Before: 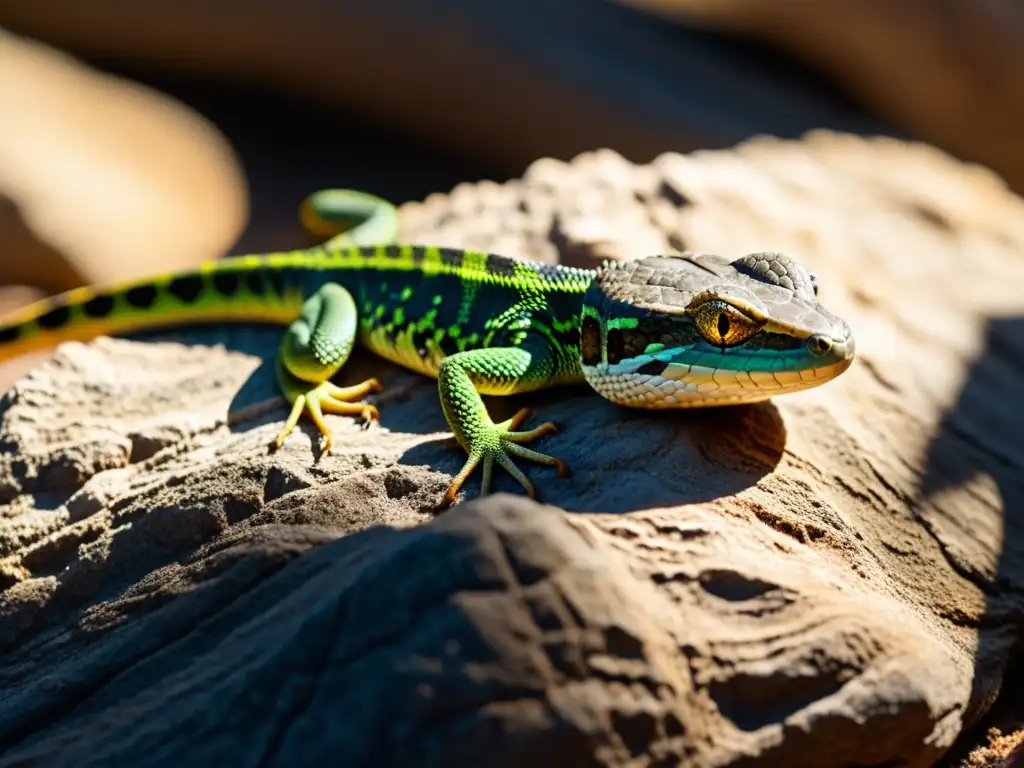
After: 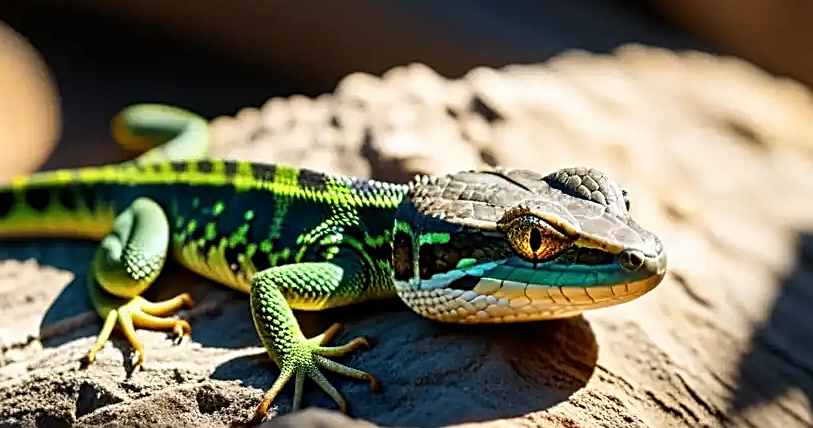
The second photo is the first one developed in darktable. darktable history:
contrast equalizer: octaves 7, y [[0.502, 0.505, 0.512, 0.529, 0.564, 0.588], [0.5 ×6], [0.502, 0.505, 0.512, 0.529, 0.564, 0.588], [0, 0.001, 0.001, 0.004, 0.008, 0.011], [0, 0.001, 0.001, 0.004, 0.008, 0.011]]
sharpen: on, module defaults
crop: left 18.398%, top 11.109%, right 2.194%, bottom 33.117%
